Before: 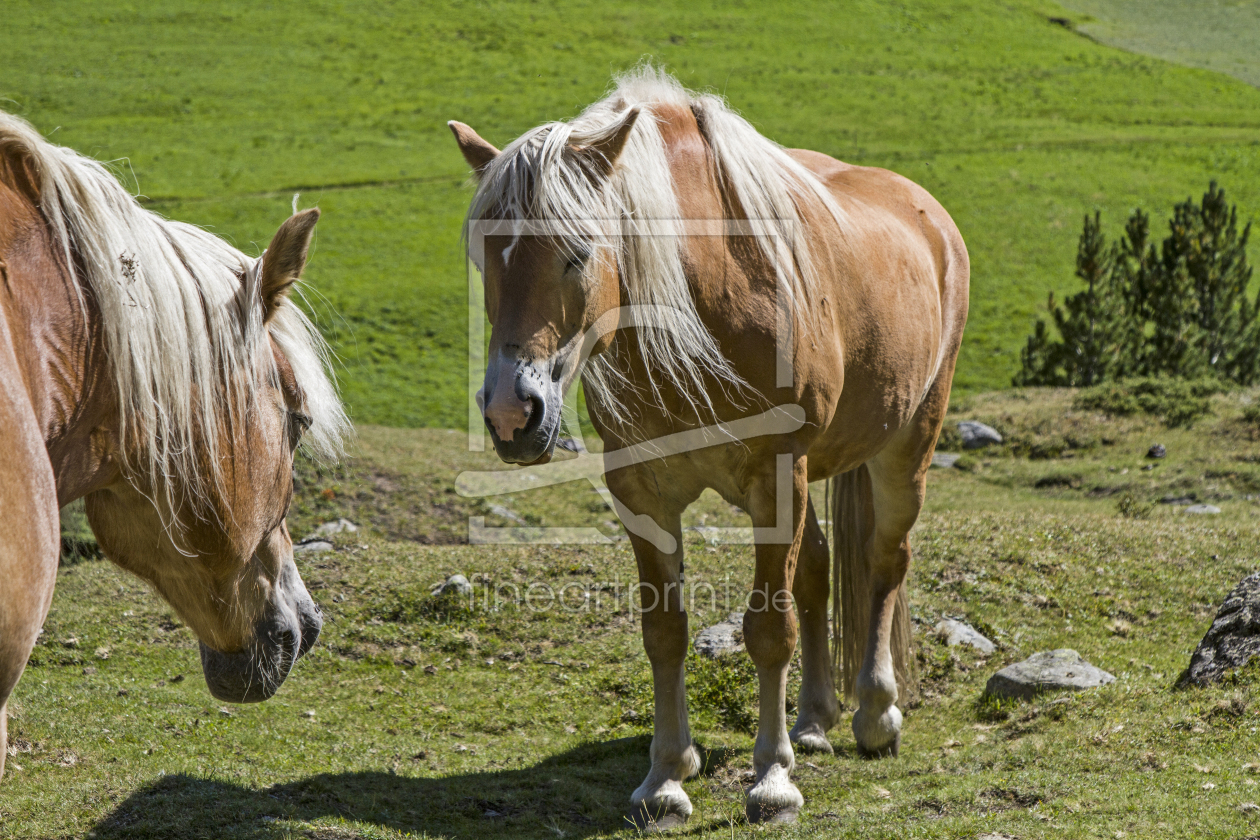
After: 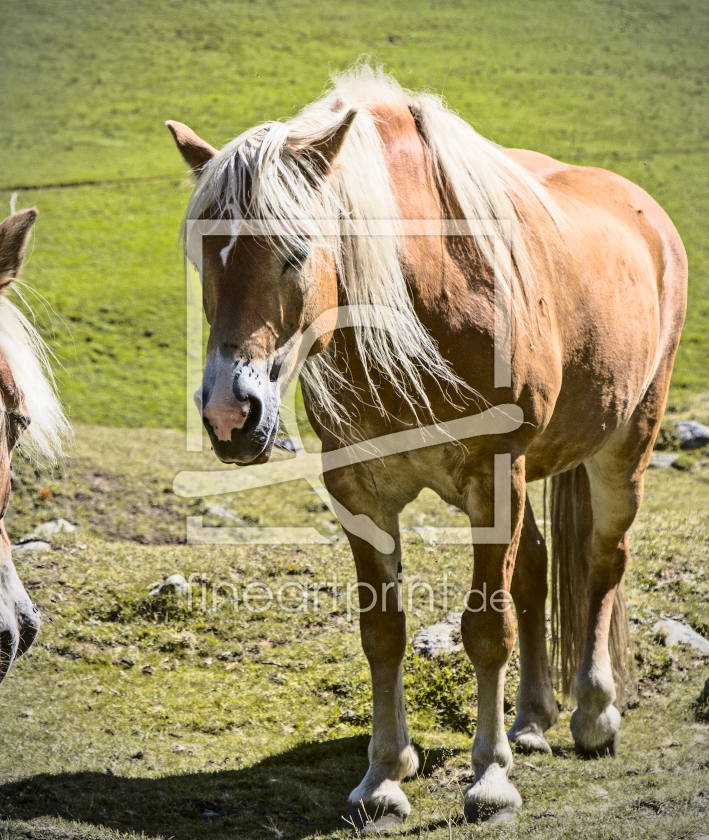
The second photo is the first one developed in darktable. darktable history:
tone curve: curves: ch0 [(0.003, 0.015) (0.104, 0.07) (0.239, 0.201) (0.327, 0.317) (0.401, 0.443) (0.495, 0.55) (0.65, 0.68) (0.832, 0.858) (1, 0.977)]; ch1 [(0, 0) (0.161, 0.092) (0.35, 0.33) (0.379, 0.401) (0.447, 0.476) (0.495, 0.499) (0.515, 0.518) (0.55, 0.557) (0.621, 0.615) (0.718, 0.734) (1, 1)]; ch2 [(0, 0) (0.359, 0.372) (0.437, 0.437) (0.502, 0.501) (0.534, 0.537) (0.599, 0.586) (1, 1)], color space Lab, independent channels, preserve colors none
exposure: black level correction 0.002, exposure 0.147 EV, compensate highlight preservation false
contrast brightness saturation: contrast 0.204, brightness 0.16, saturation 0.217
crop and rotate: left 22.399%, right 21.263%
color balance rgb: perceptual saturation grading › global saturation 0.986%
tone equalizer: edges refinement/feathering 500, mask exposure compensation -1.57 EV, preserve details no
vignetting: fall-off radius 45.53%, unbound false
